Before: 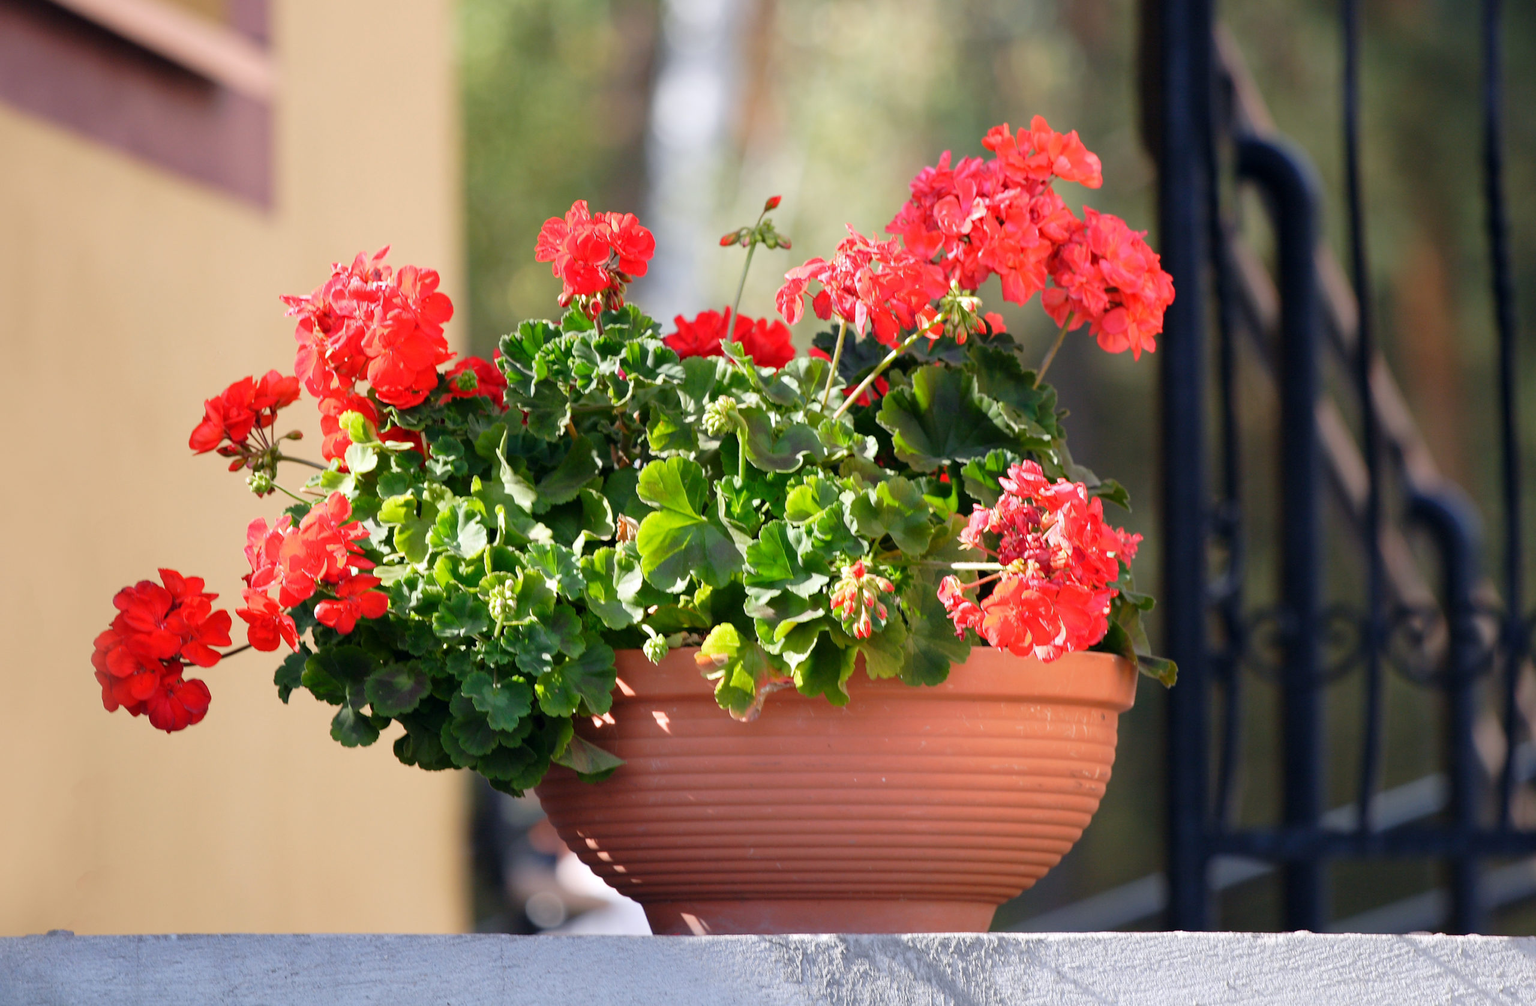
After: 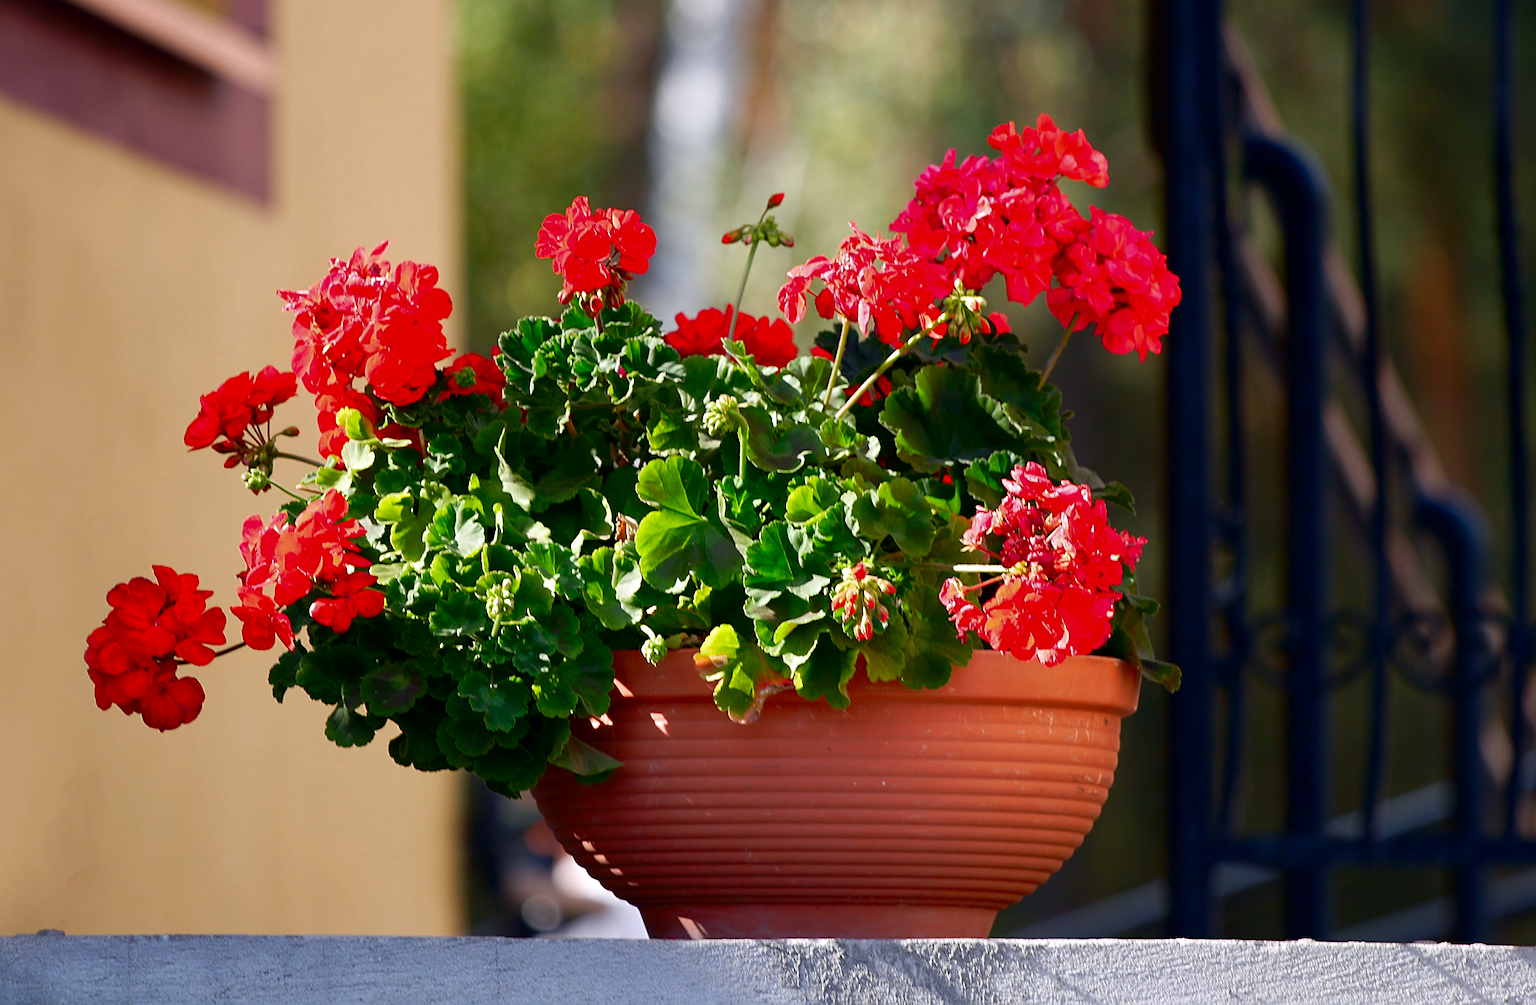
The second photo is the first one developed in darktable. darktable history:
contrast brightness saturation: brightness -0.245, saturation 0.2
sharpen: on, module defaults
crop and rotate: angle -0.382°
